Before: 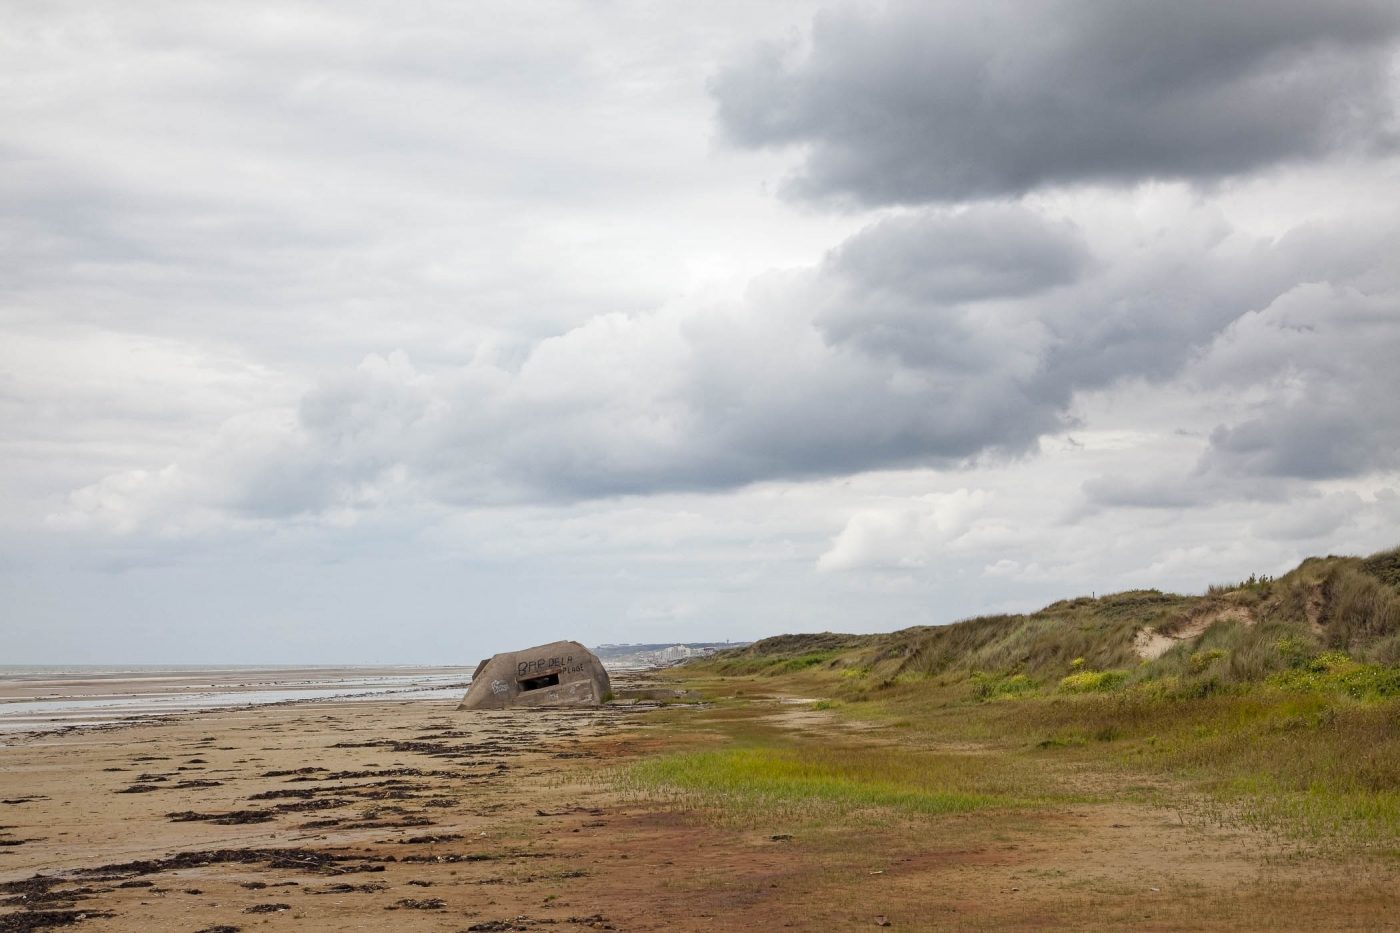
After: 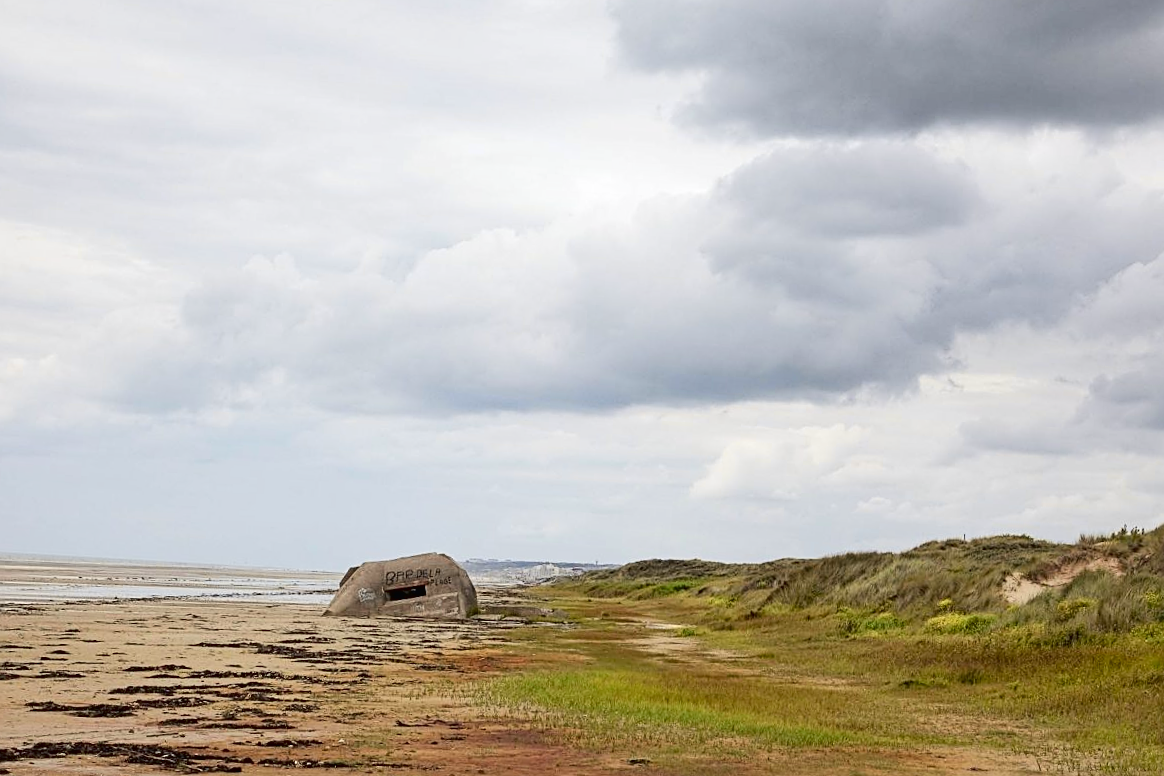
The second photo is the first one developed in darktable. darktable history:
sharpen: on, module defaults
crop and rotate: angle -3.27°, left 5.211%, top 5.211%, right 4.607%, bottom 4.607%
tone curve: curves: ch0 [(0, 0.013) (0.054, 0.018) (0.205, 0.191) (0.289, 0.292) (0.39, 0.424) (0.493, 0.551) (0.666, 0.743) (0.795, 0.841) (1, 0.998)]; ch1 [(0, 0) (0.385, 0.343) (0.439, 0.415) (0.494, 0.495) (0.501, 0.501) (0.51, 0.509) (0.54, 0.552) (0.586, 0.614) (0.66, 0.706) (0.783, 0.804) (1, 1)]; ch2 [(0, 0) (0.32, 0.281) (0.403, 0.399) (0.441, 0.428) (0.47, 0.469) (0.498, 0.496) (0.524, 0.538) (0.566, 0.579) (0.633, 0.665) (0.7, 0.711) (1, 1)], color space Lab, independent channels, preserve colors none
